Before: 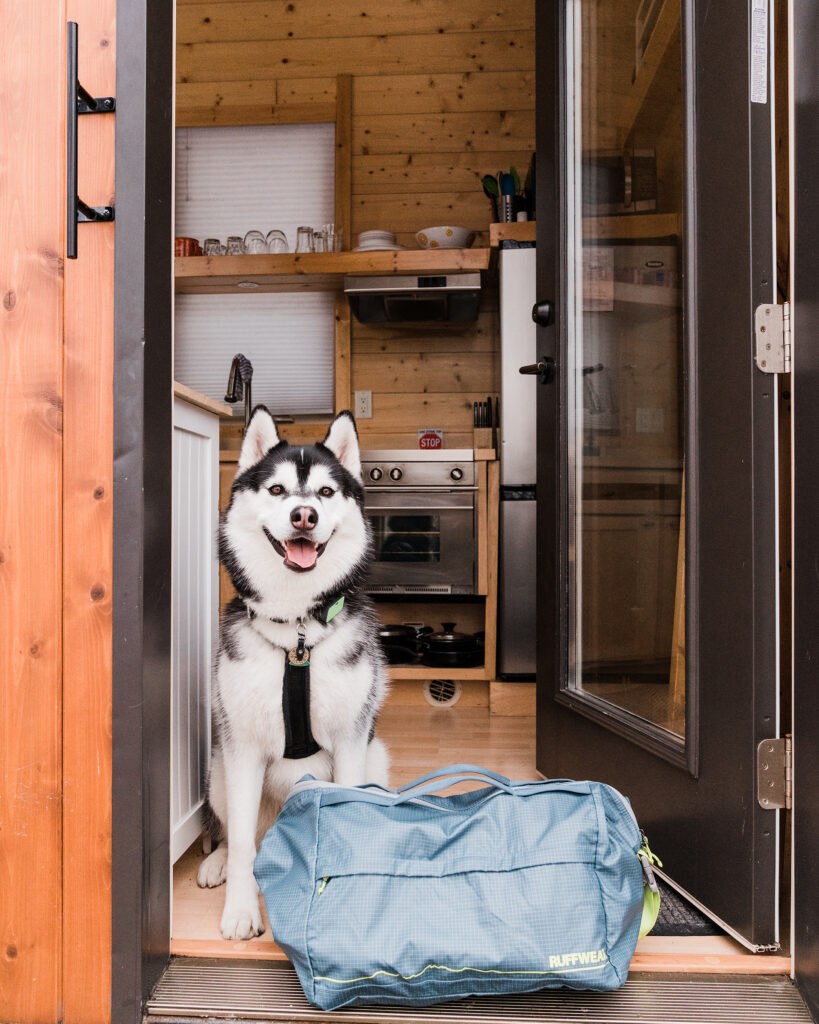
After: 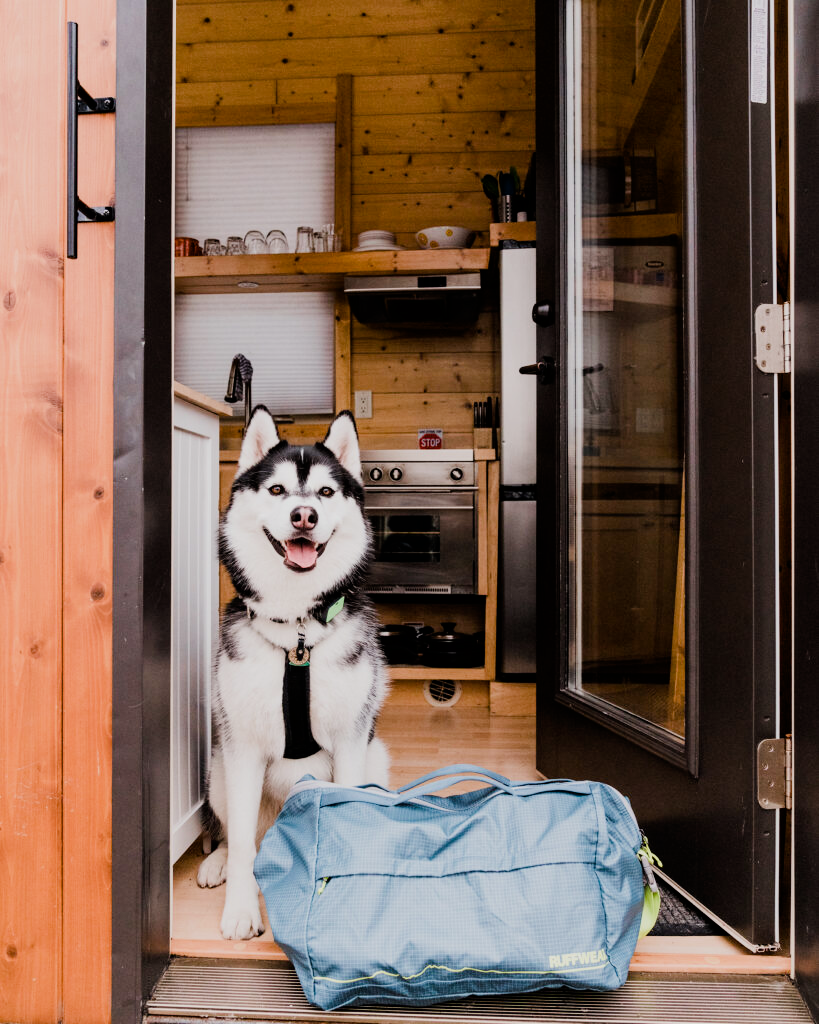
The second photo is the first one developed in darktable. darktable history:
color balance rgb: shadows lift › luminance -20%, power › hue 72.24°, highlights gain › luminance 15%, global offset › hue 171.6°, perceptual saturation grading › global saturation 14.09%, perceptual saturation grading › highlights -25%, perceptual saturation grading › shadows 25%, global vibrance 25%, contrast 10%
filmic rgb: black relative exposure -7.65 EV, white relative exposure 4.56 EV, hardness 3.61
